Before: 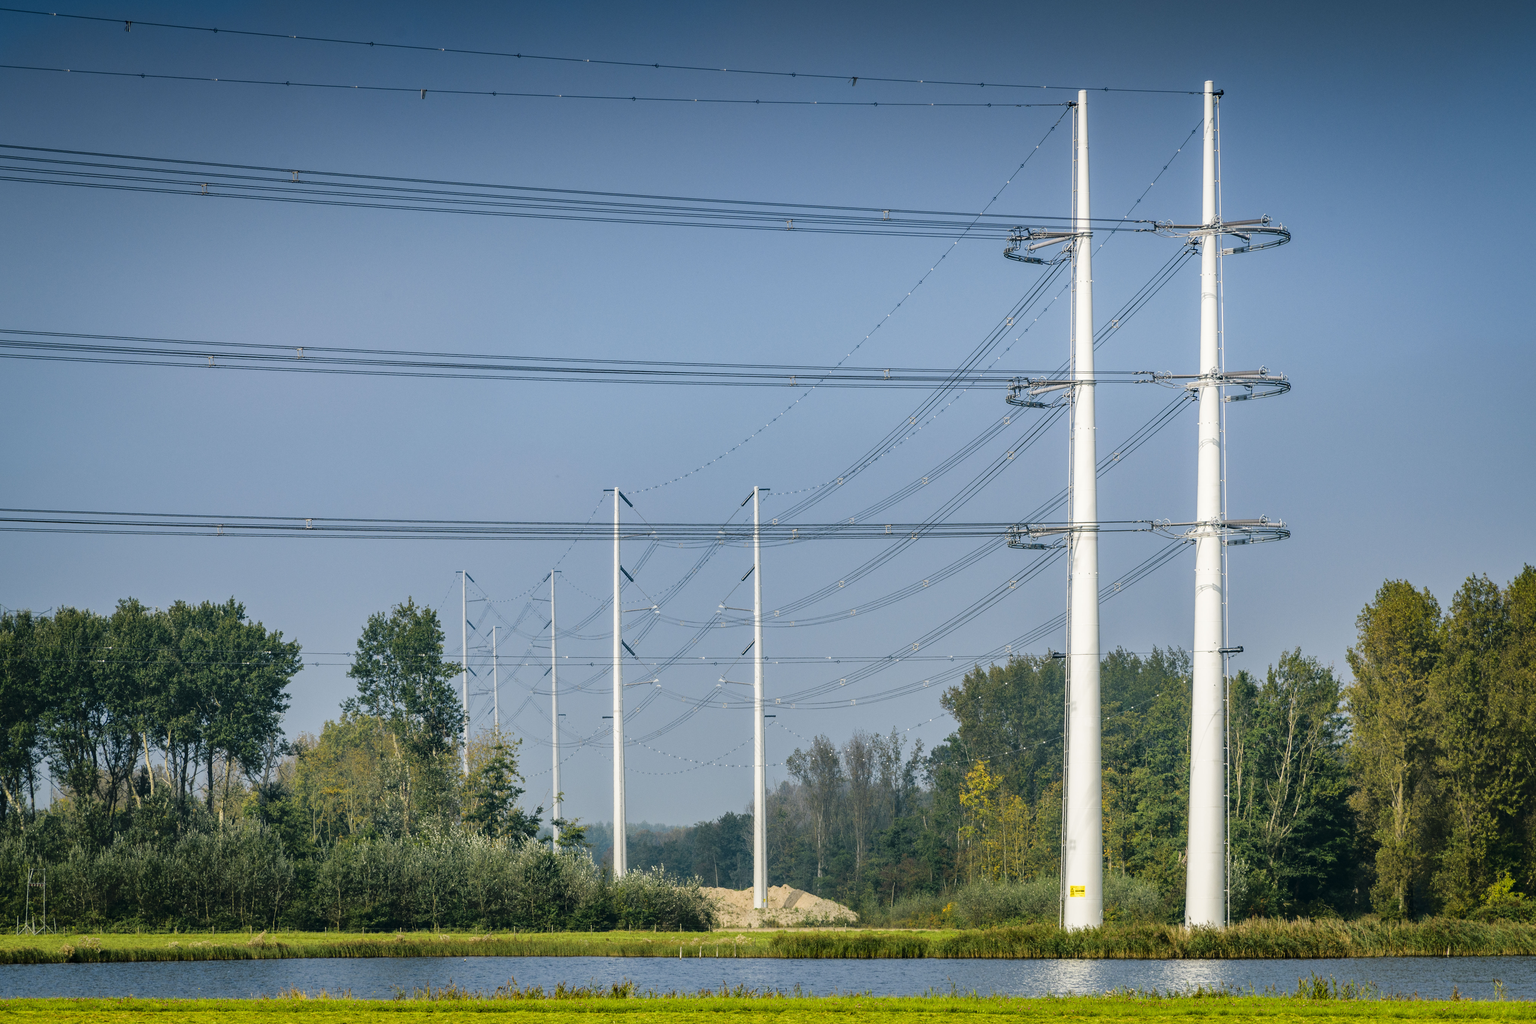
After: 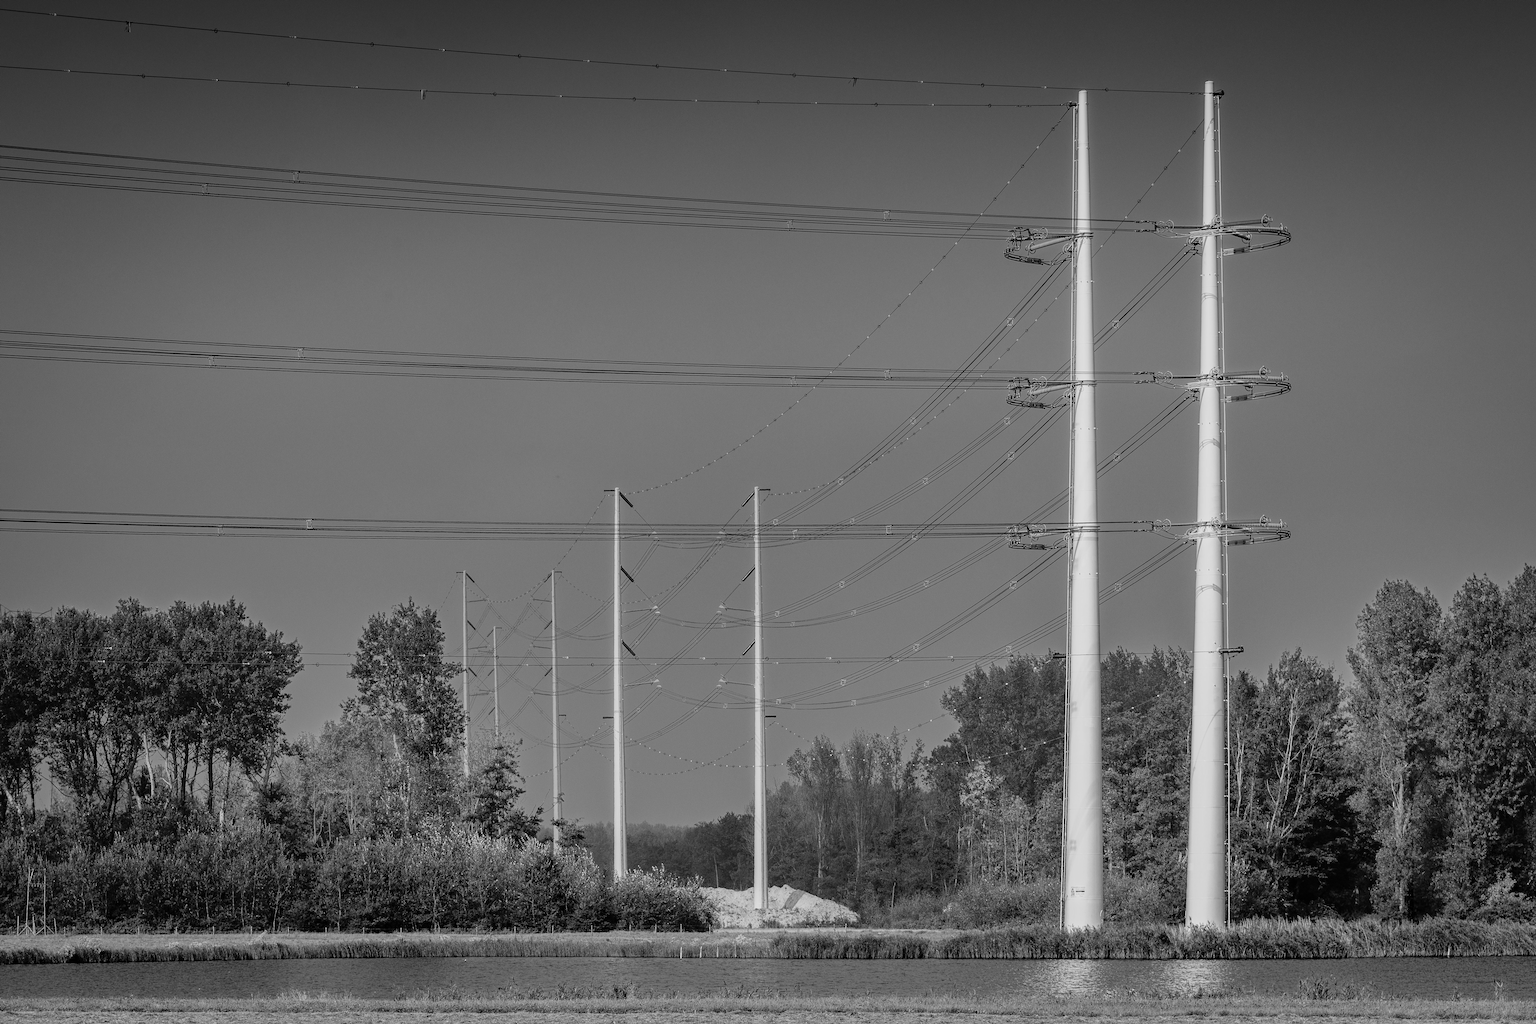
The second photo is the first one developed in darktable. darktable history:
haze removal: adaptive false
local contrast: mode bilateral grid, contrast 100, coarseness 100, detail 108%, midtone range 0.2
monochrome: a 26.22, b 42.67, size 0.8
color calibration: illuminant Planckian (black body), x 0.368, y 0.361, temperature 4275.92 K
sharpen: on, module defaults
